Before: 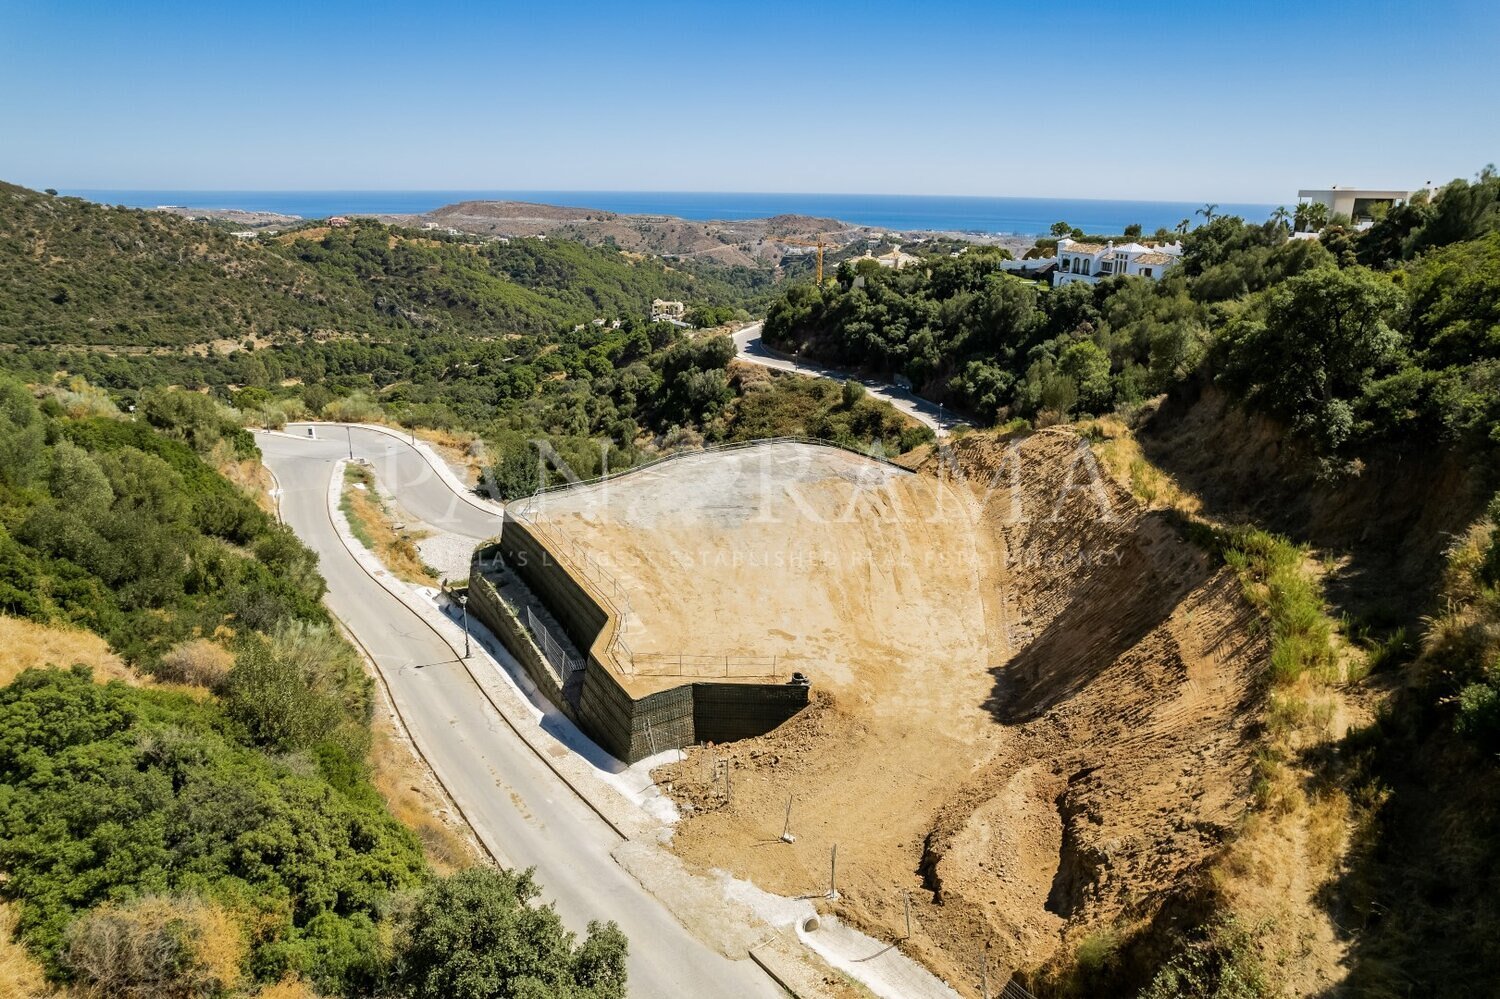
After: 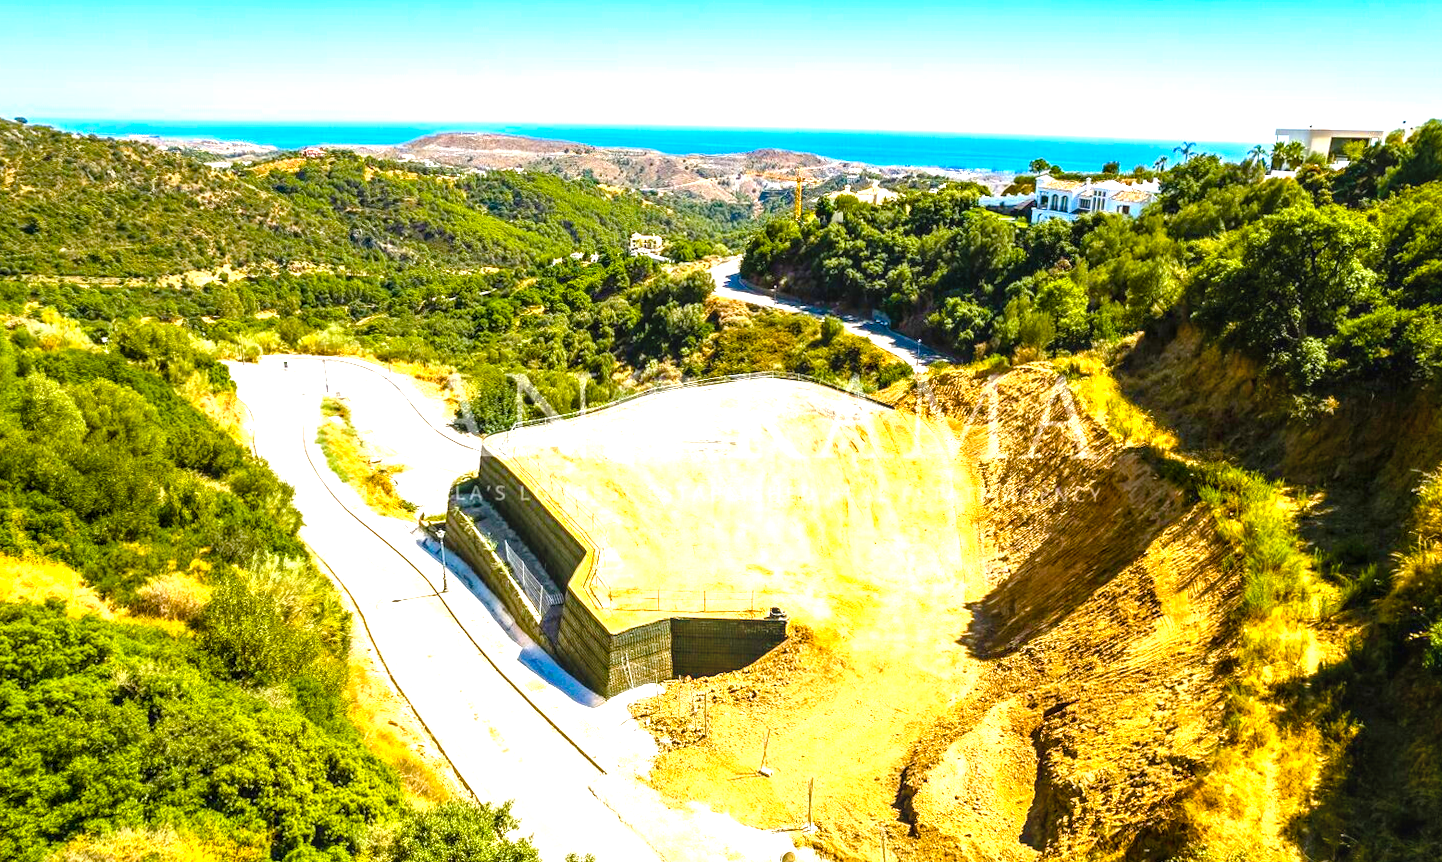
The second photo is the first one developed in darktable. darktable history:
crop: left 1.507%, top 6.147%, right 1.379%, bottom 6.637%
exposure: black level correction 0, exposure 0.7 EV, compensate exposure bias true, compensate highlight preservation false
color balance rgb: linear chroma grading › global chroma 25%, perceptual saturation grading › global saturation 45%, perceptual saturation grading › highlights -50%, perceptual saturation grading › shadows 30%, perceptual brilliance grading › global brilliance 18%, global vibrance 40%
rotate and perspective: rotation 0.174°, lens shift (vertical) 0.013, lens shift (horizontal) 0.019, shear 0.001, automatic cropping original format, crop left 0.007, crop right 0.991, crop top 0.016, crop bottom 0.997
local contrast: on, module defaults
